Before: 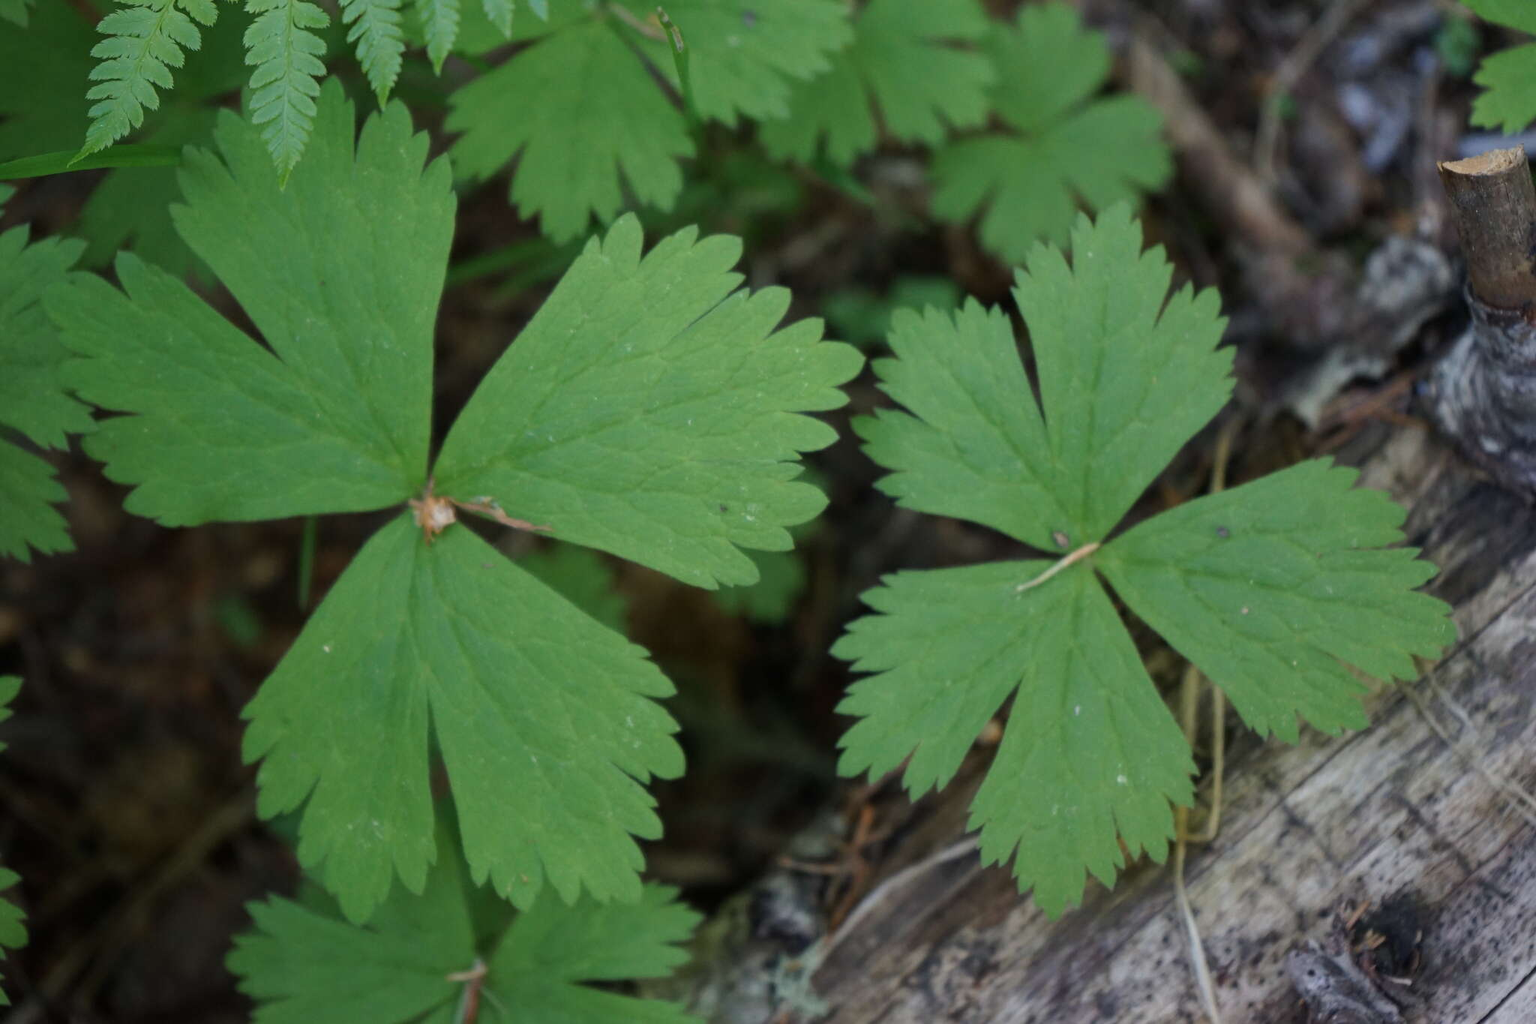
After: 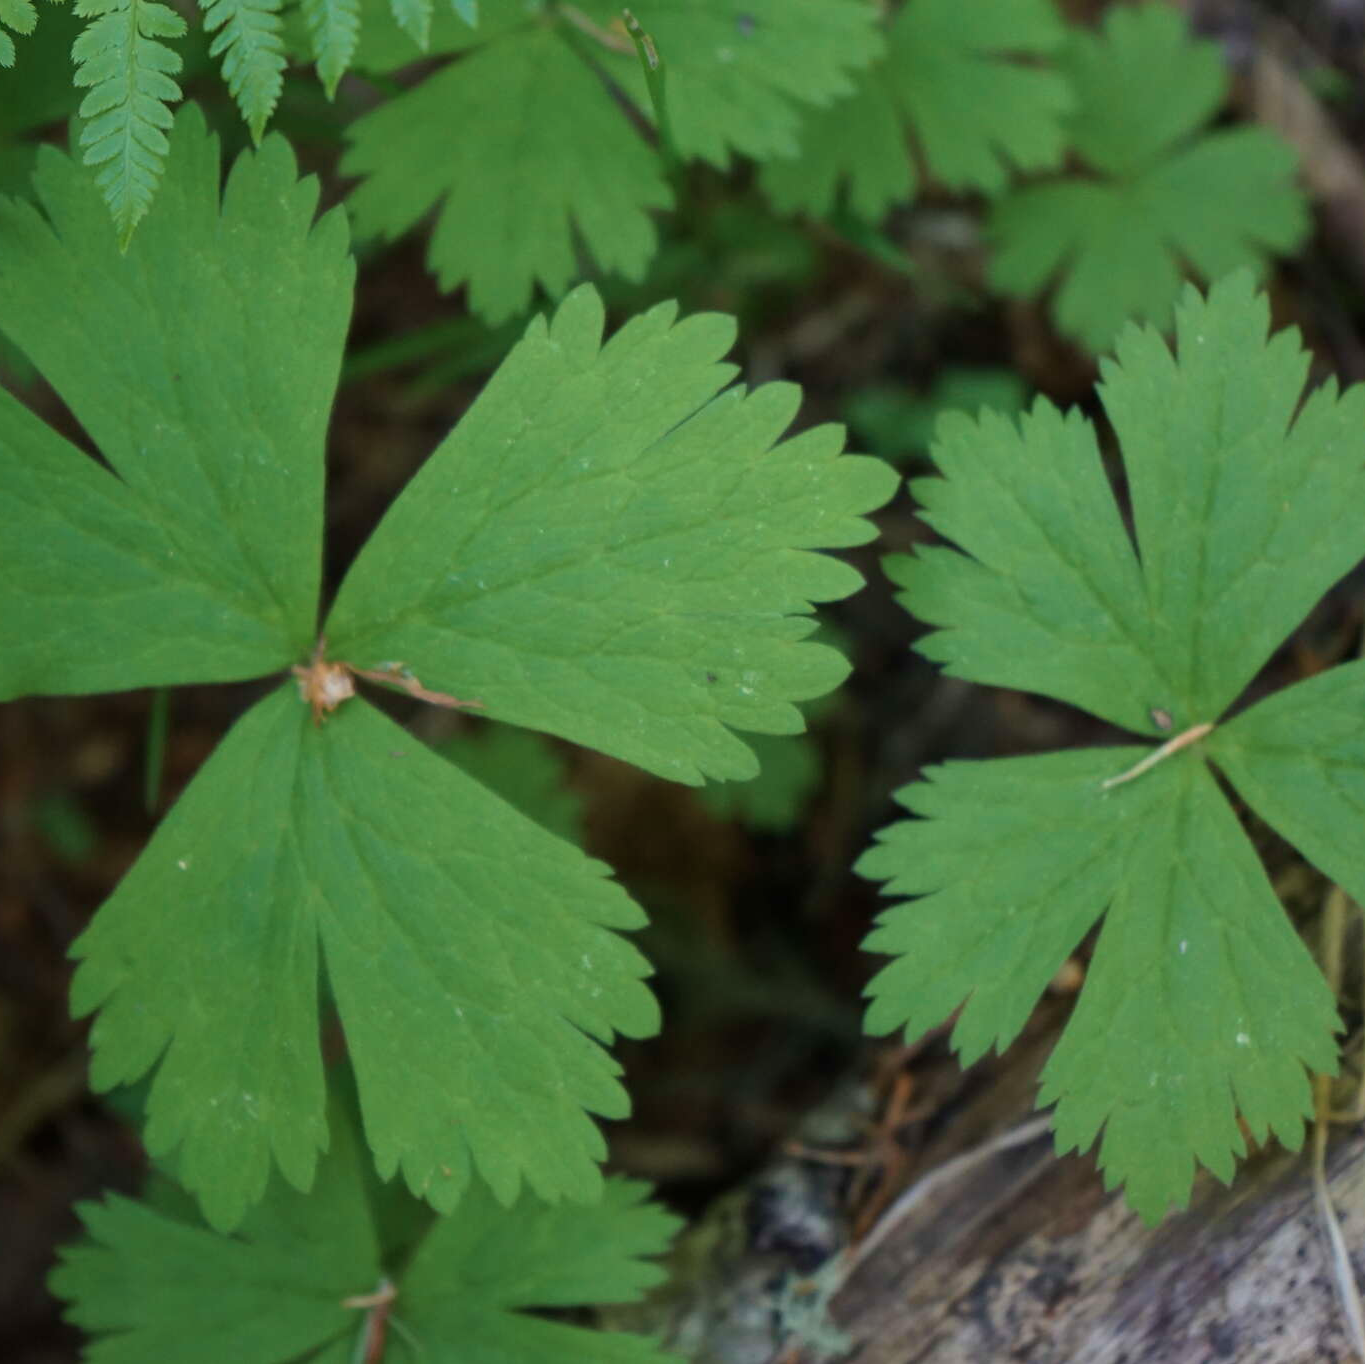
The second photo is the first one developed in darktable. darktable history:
crop and rotate: left 12.394%, right 20.948%
base curve: curves: ch0 [(0, 0) (0.297, 0.298) (1, 1)], preserve colors none
velvia: on, module defaults
